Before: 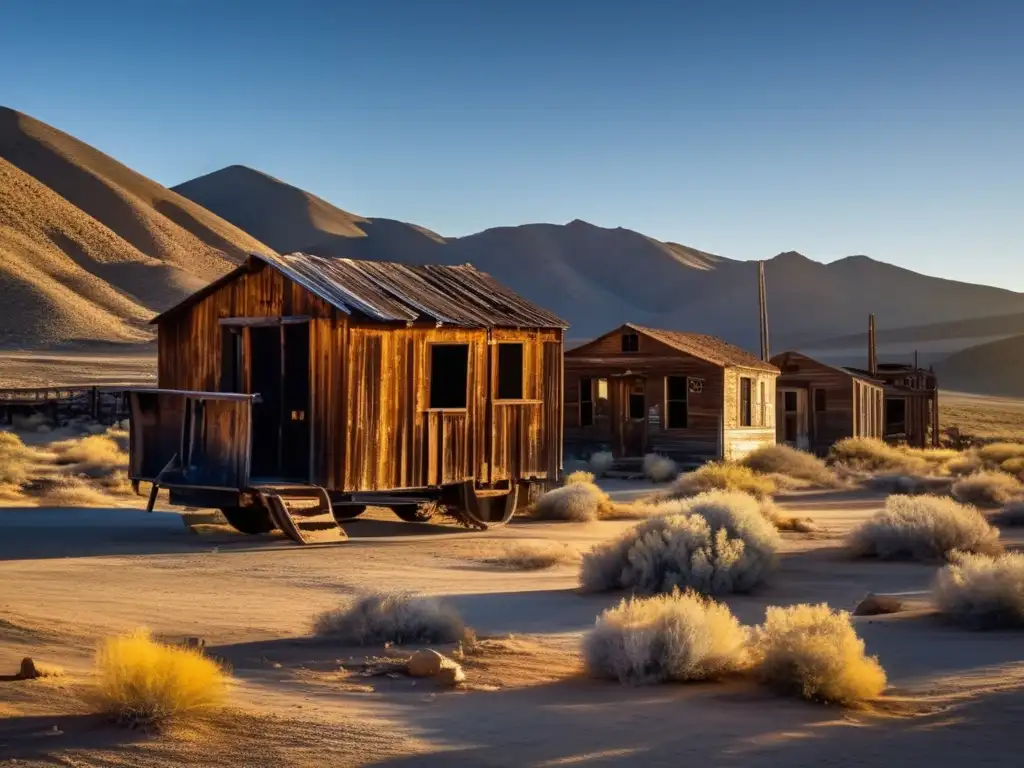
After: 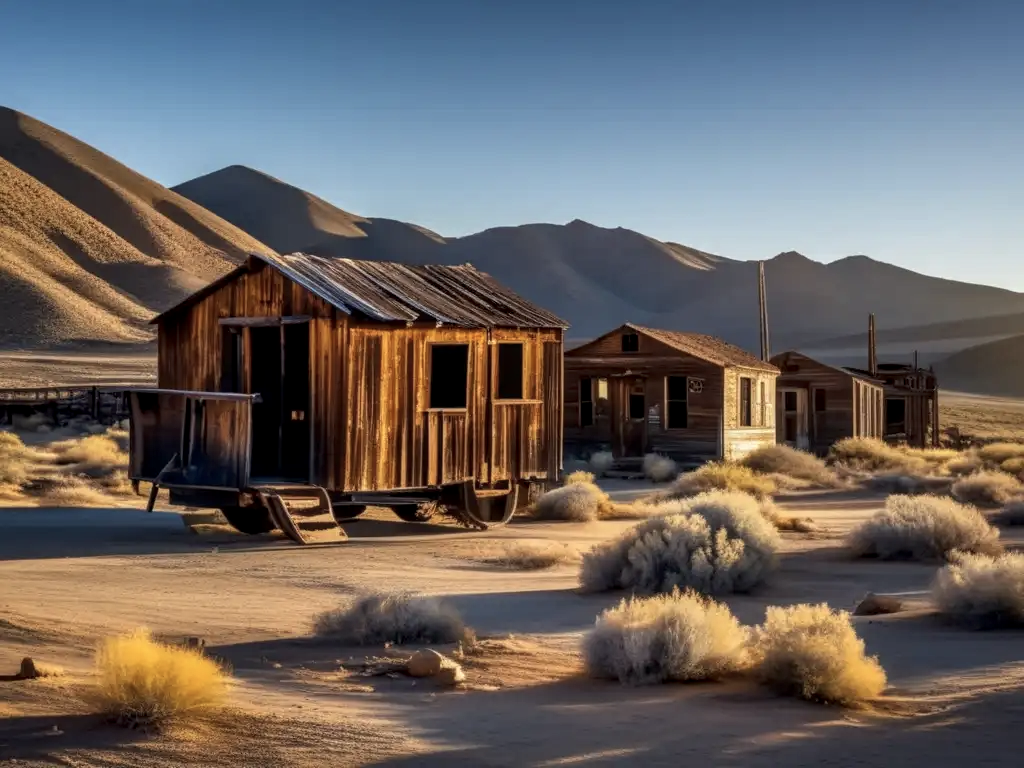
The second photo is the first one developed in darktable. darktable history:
local contrast: on, module defaults
contrast brightness saturation: saturation -0.17
